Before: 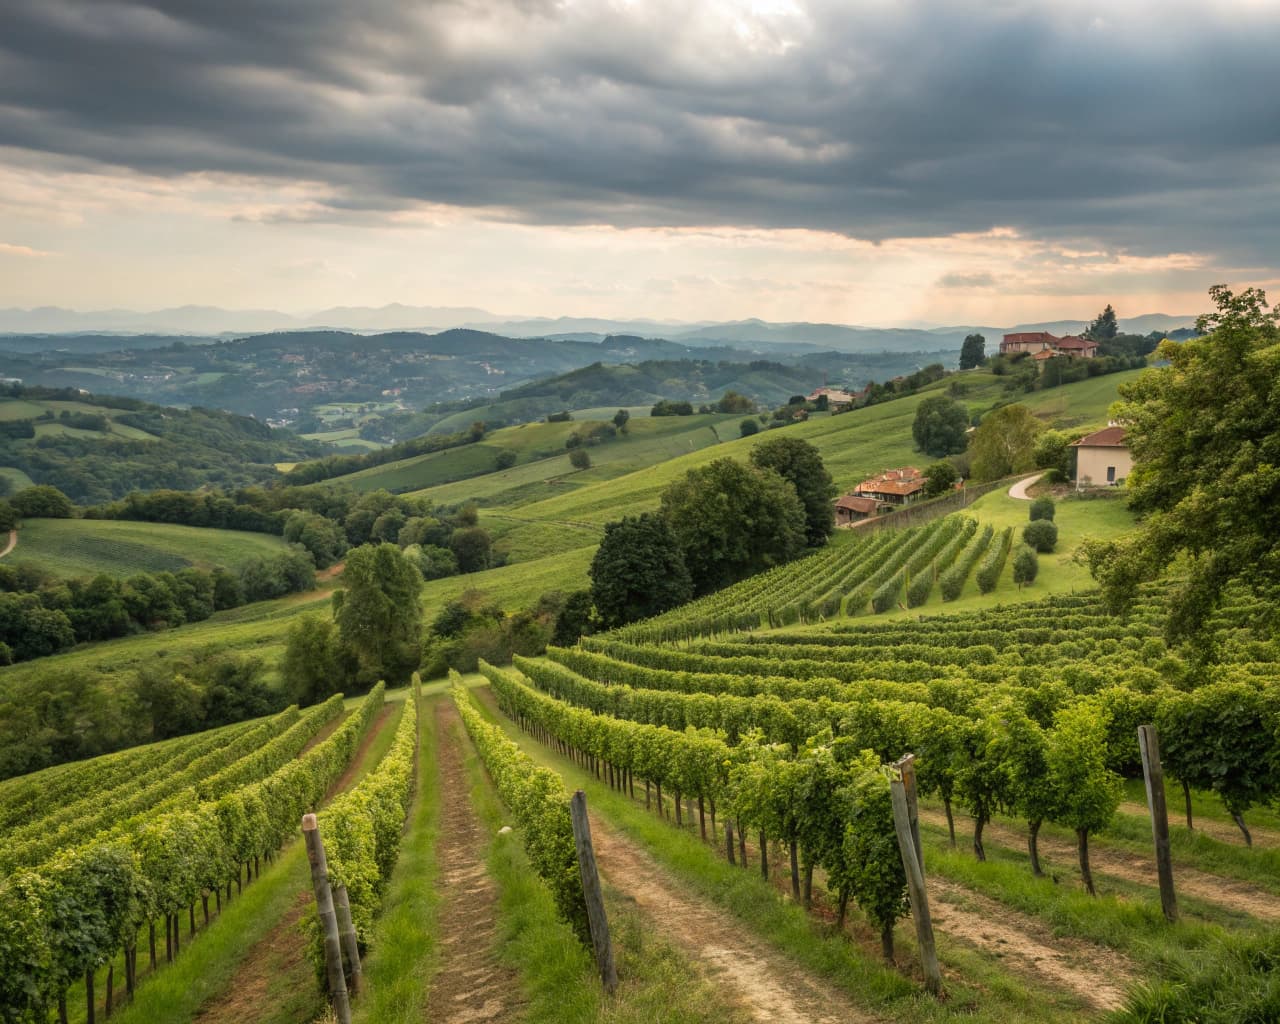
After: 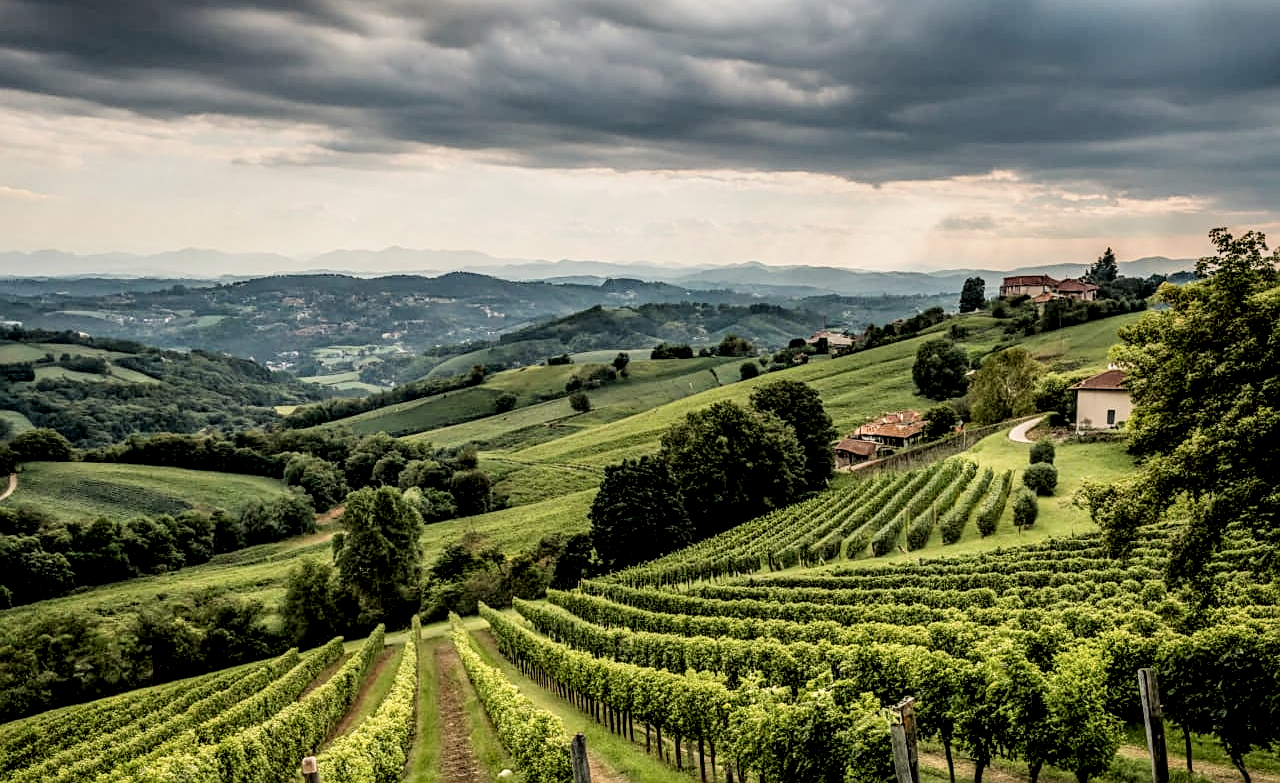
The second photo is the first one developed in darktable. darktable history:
crop: top 5.609%, bottom 17.889%
exposure: exposure -0.013 EV, compensate exposure bias true, compensate highlight preservation false
local contrast: detail 202%
sharpen: on, module defaults
filmic rgb: black relative exposure -6.05 EV, white relative exposure 6.95 EV, hardness 2.24
